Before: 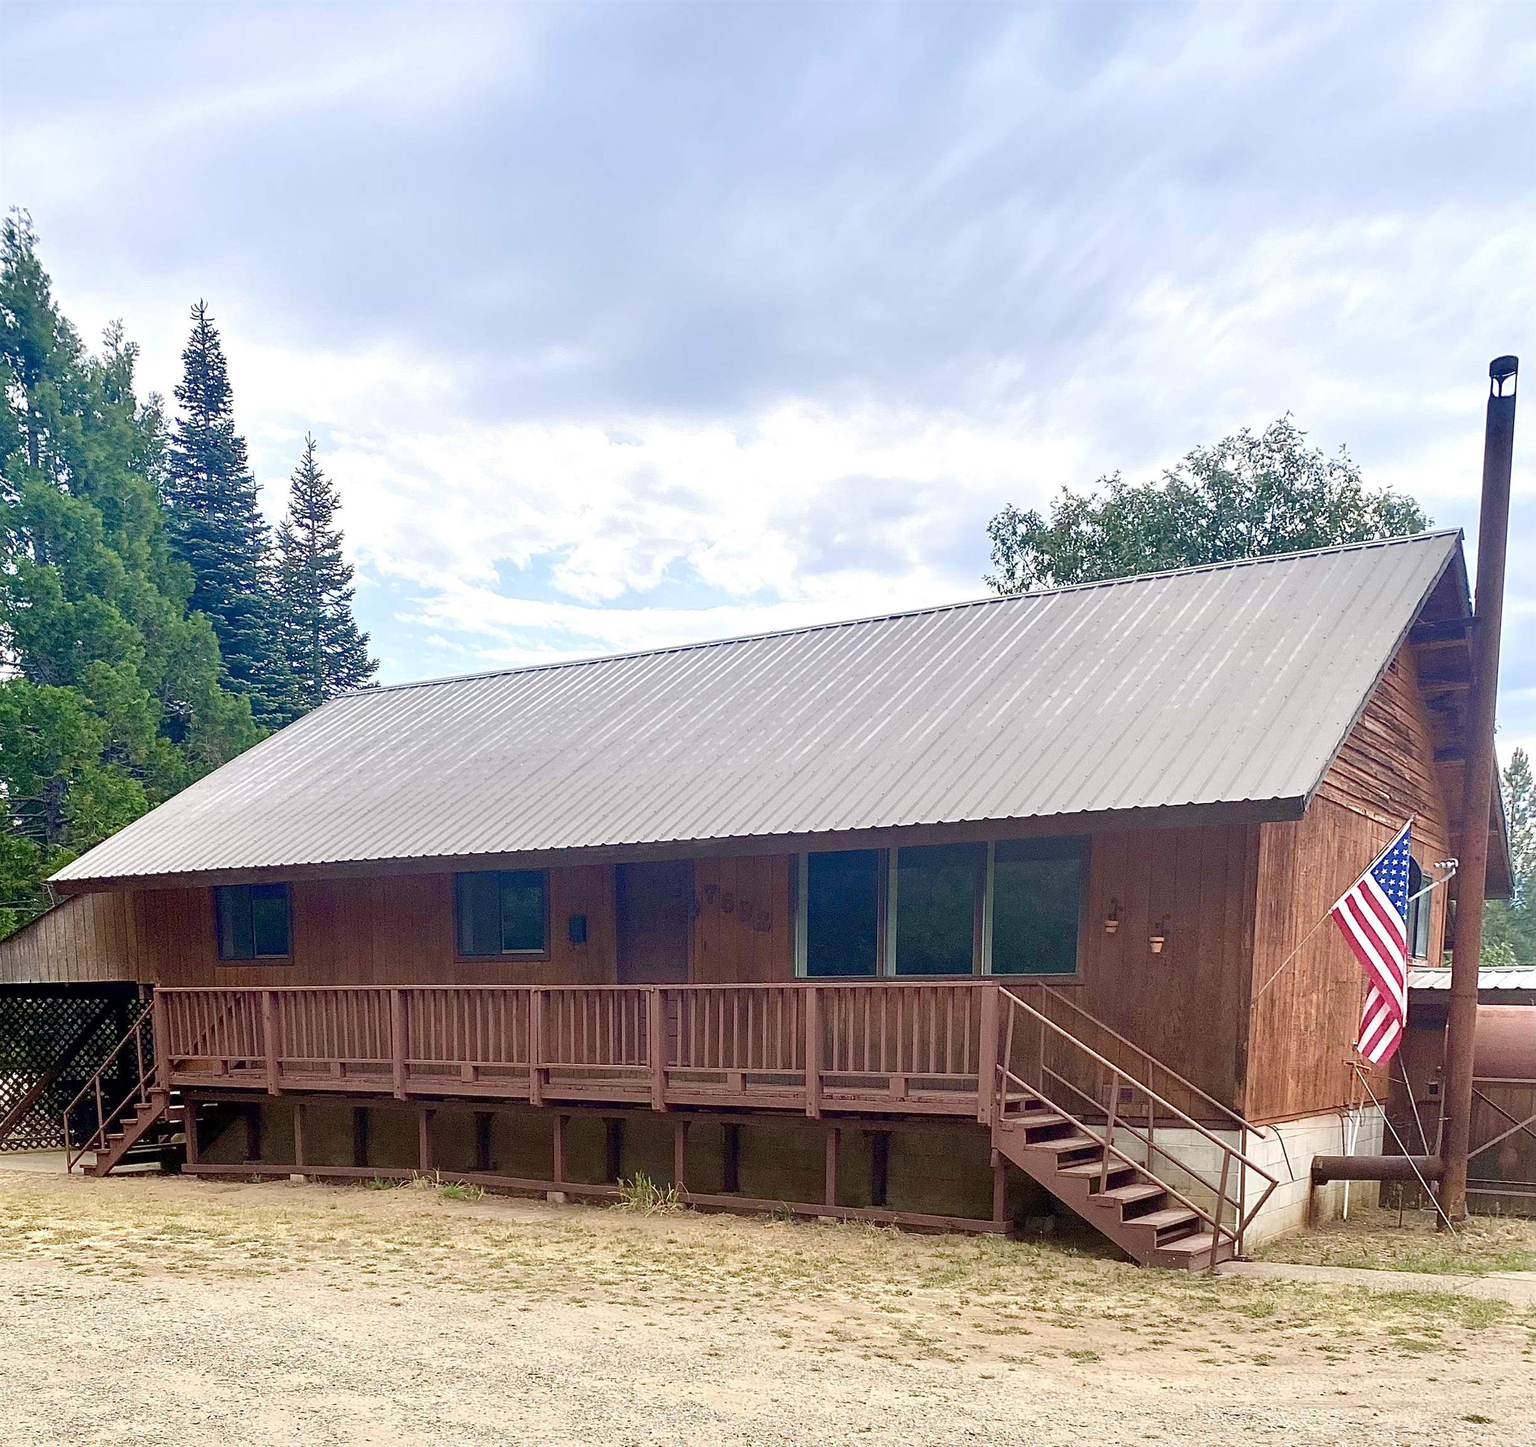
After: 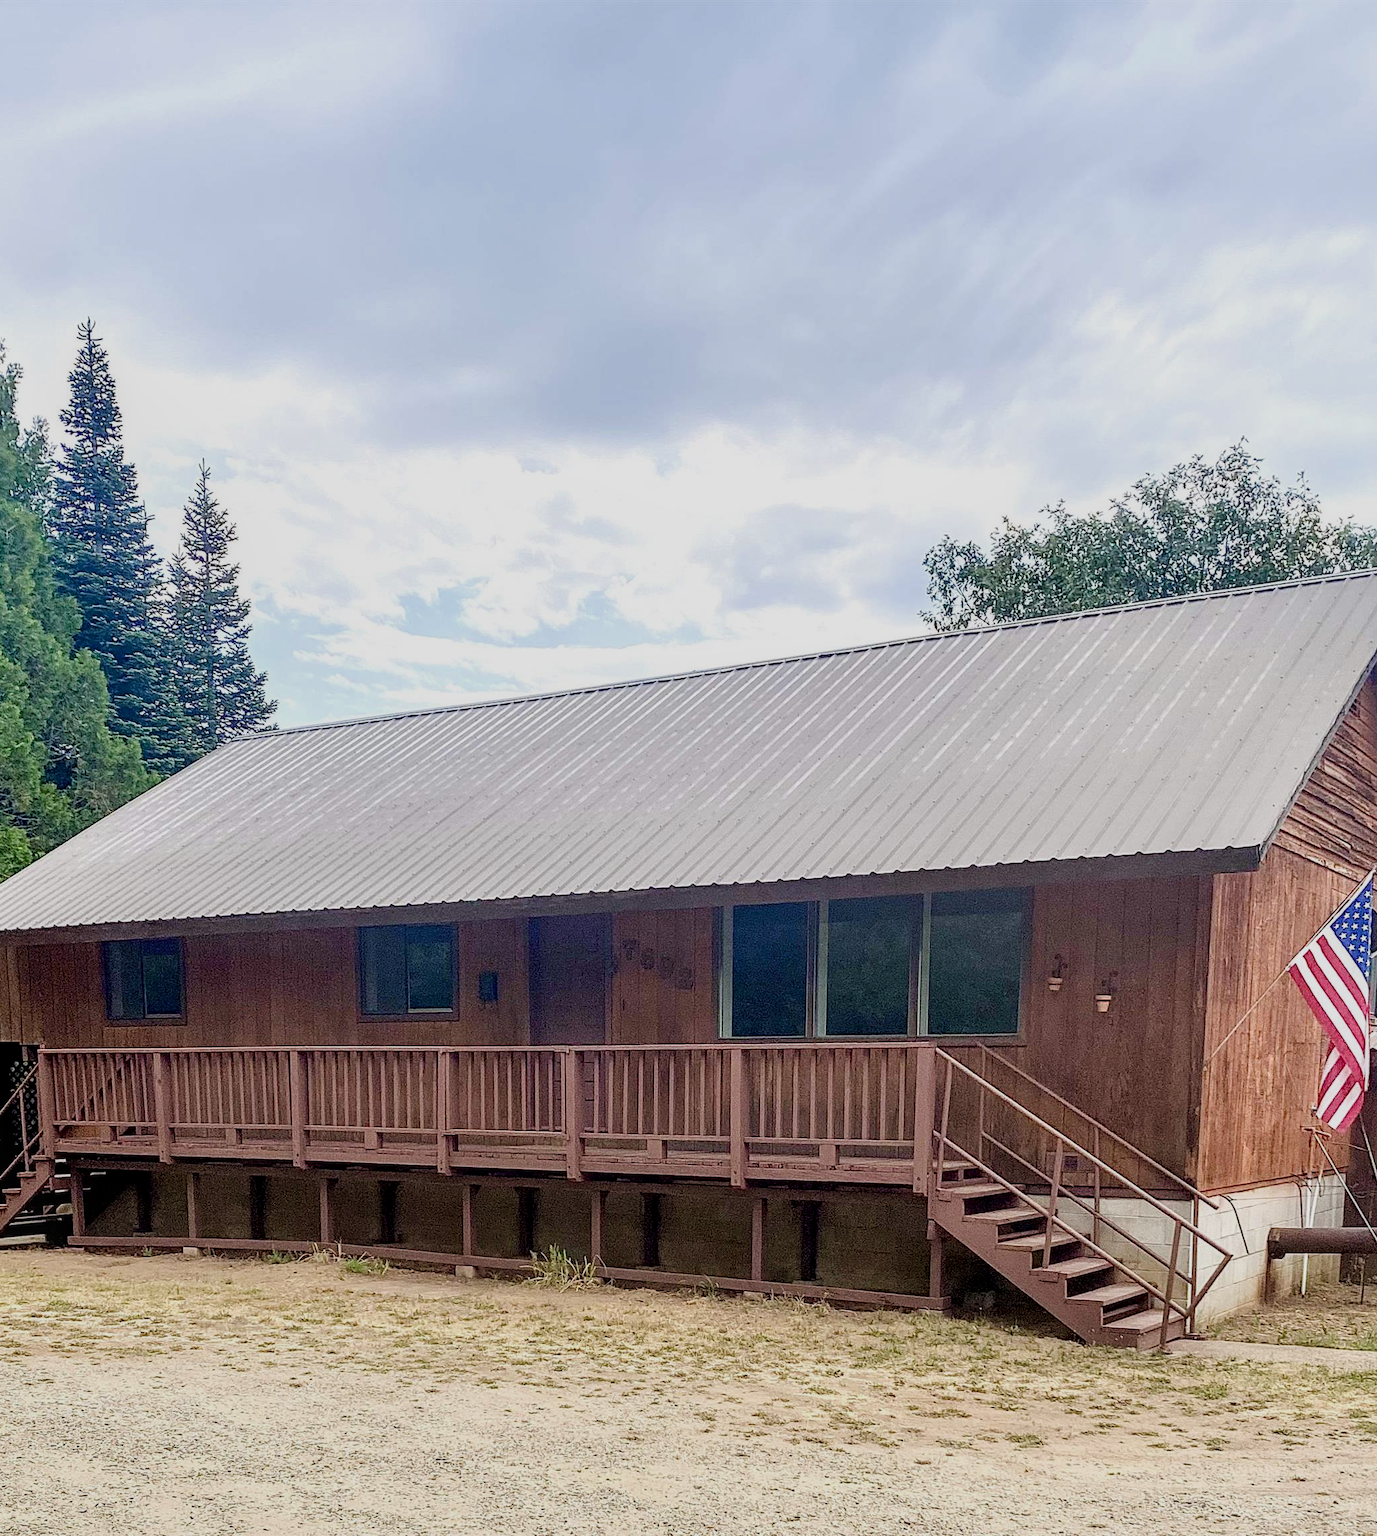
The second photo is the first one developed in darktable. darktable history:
filmic rgb: black relative exposure -8.02 EV, white relative exposure 3.78 EV, hardness 4.39
crop: left 7.71%, right 7.861%
local contrast: on, module defaults
